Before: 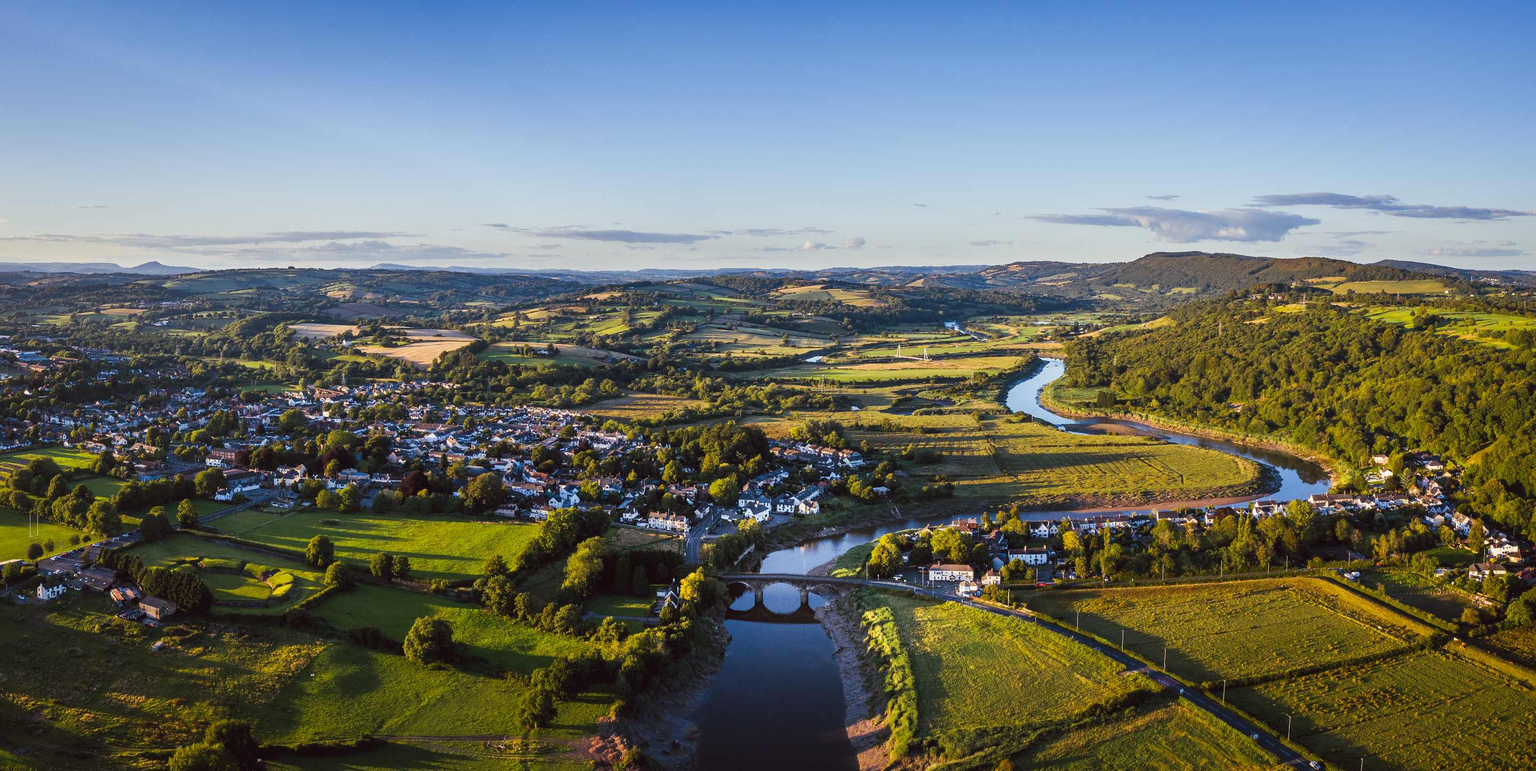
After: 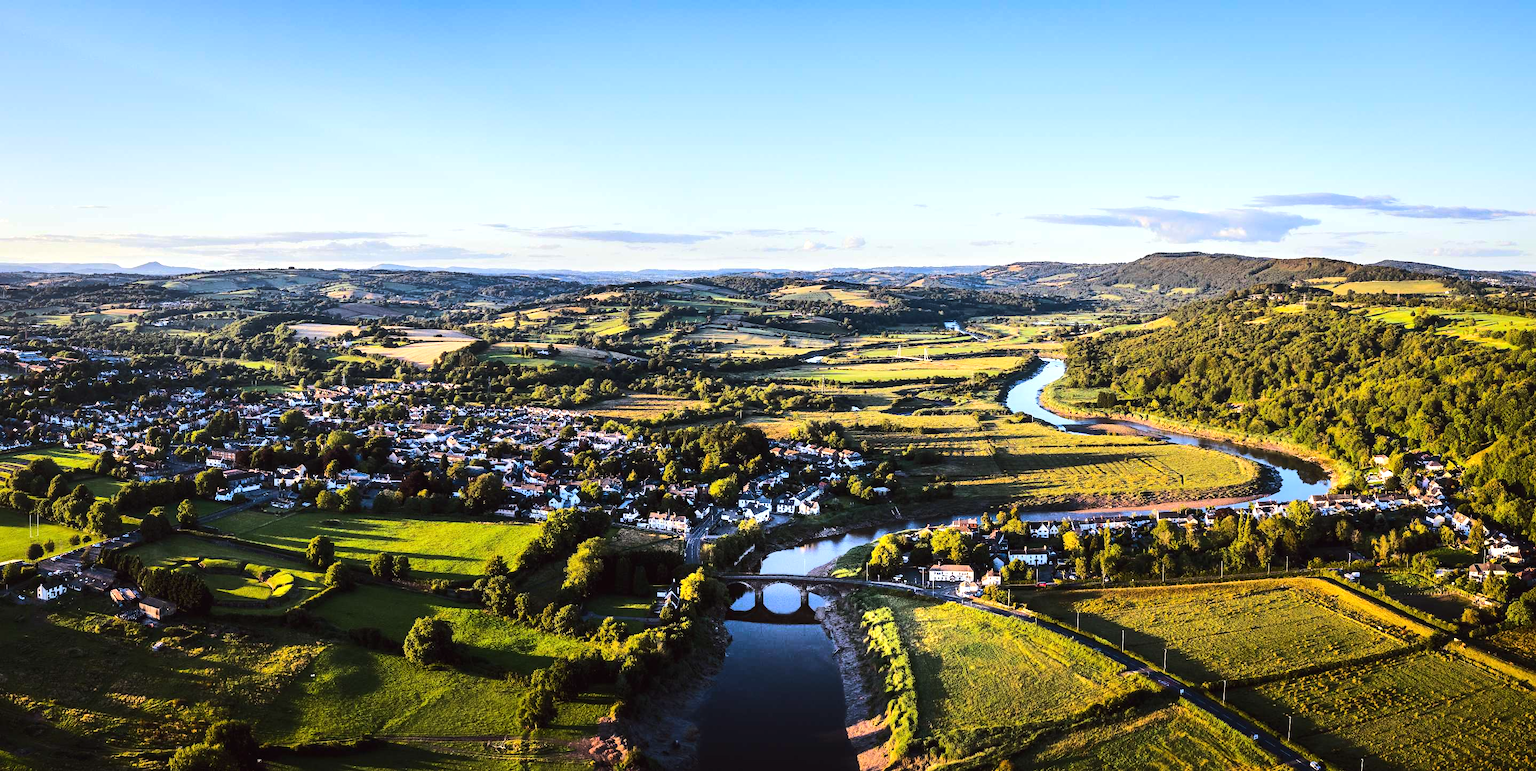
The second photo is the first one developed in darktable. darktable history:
rgb curve: curves: ch0 [(0, 0) (0.284, 0.292) (0.505, 0.644) (1, 1)], compensate middle gray true
tone equalizer: -8 EV -0.75 EV, -7 EV -0.7 EV, -6 EV -0.6 EV, -5 EV -0.4 EV, -3 EV 0.4 EV, -2 EV 0.6 EV, -1 EV 0.7 EV, +0 EV 0.75 EV, edges refinement/feathering 500, mask exposure compensation -1.57 EV, preserve details no
